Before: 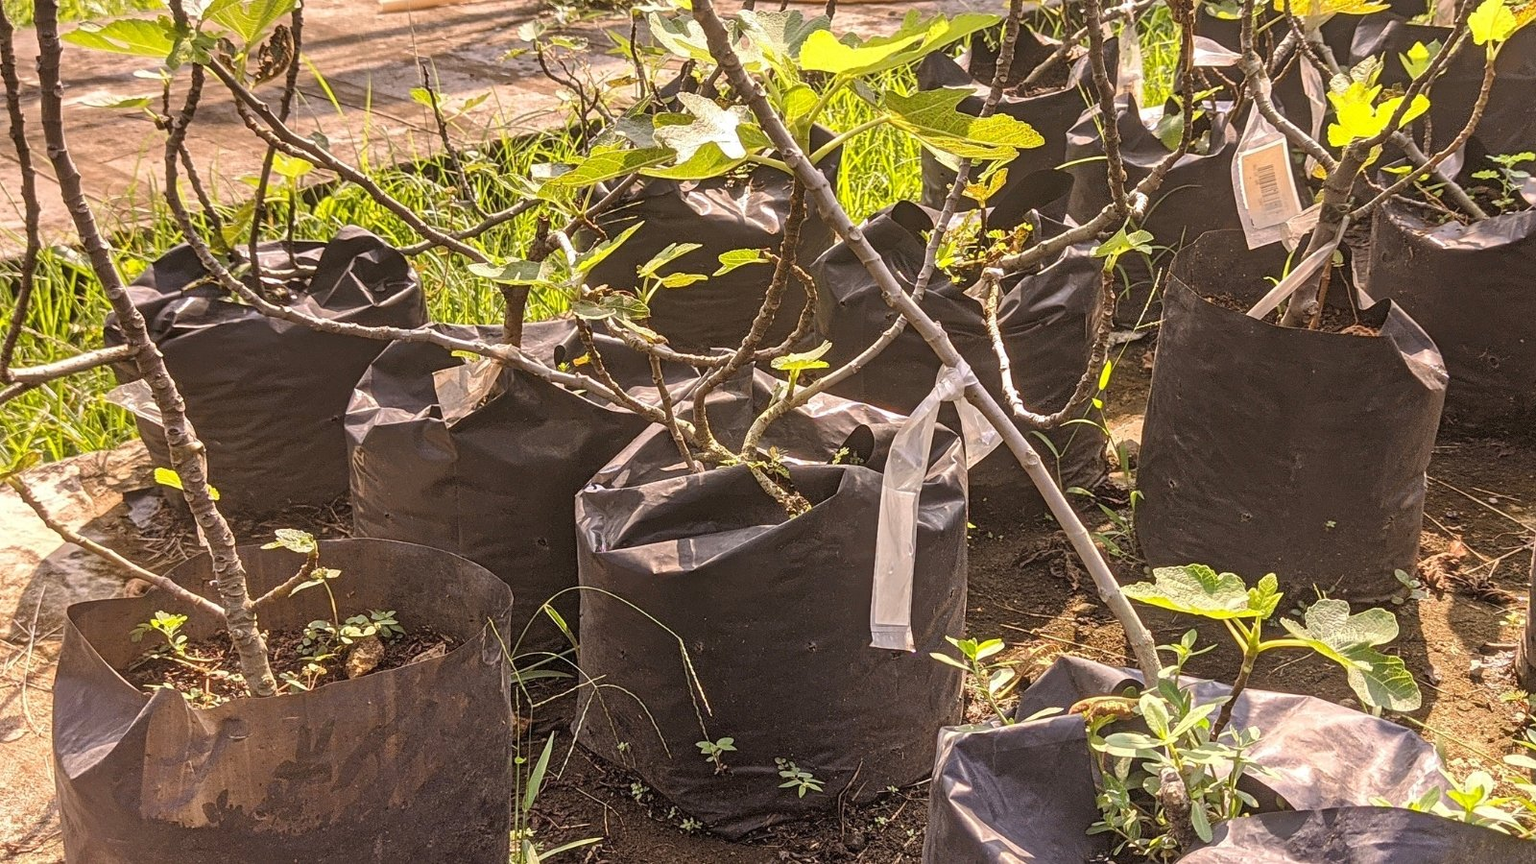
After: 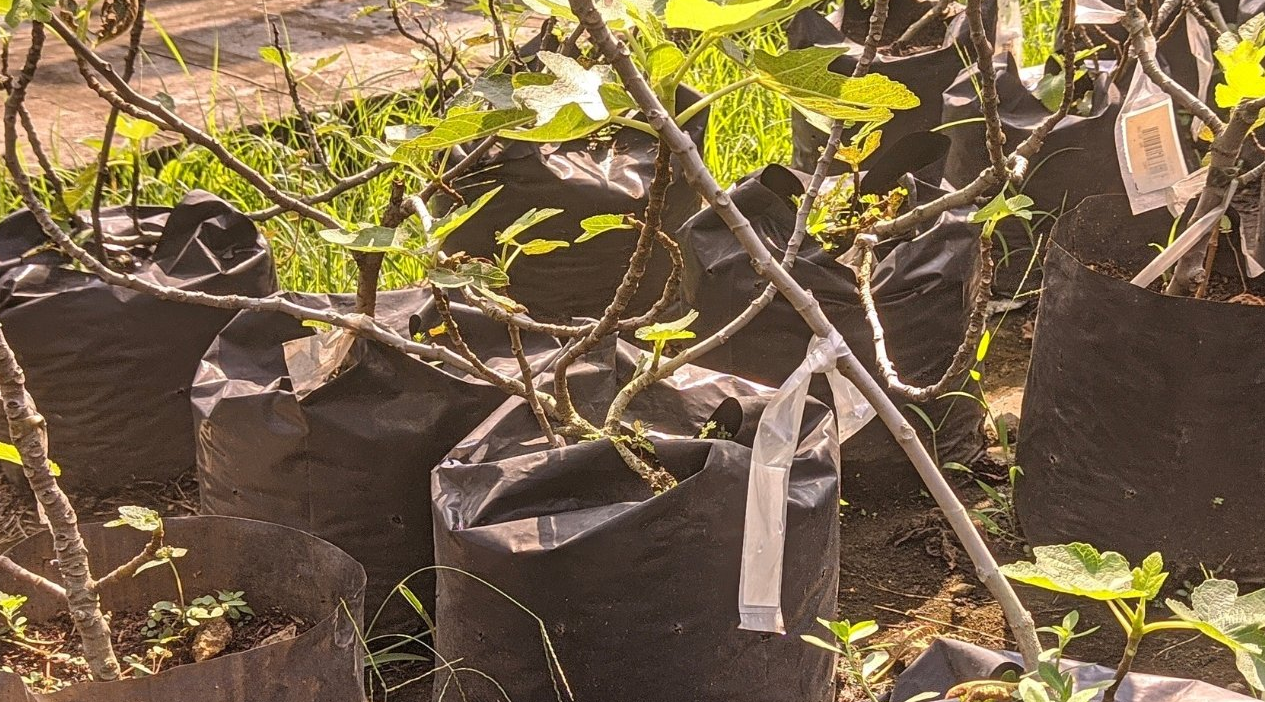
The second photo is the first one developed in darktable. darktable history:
crop and rotate: left 10.555%, top 5.108%, right 10.354%, bottom 16.849%
